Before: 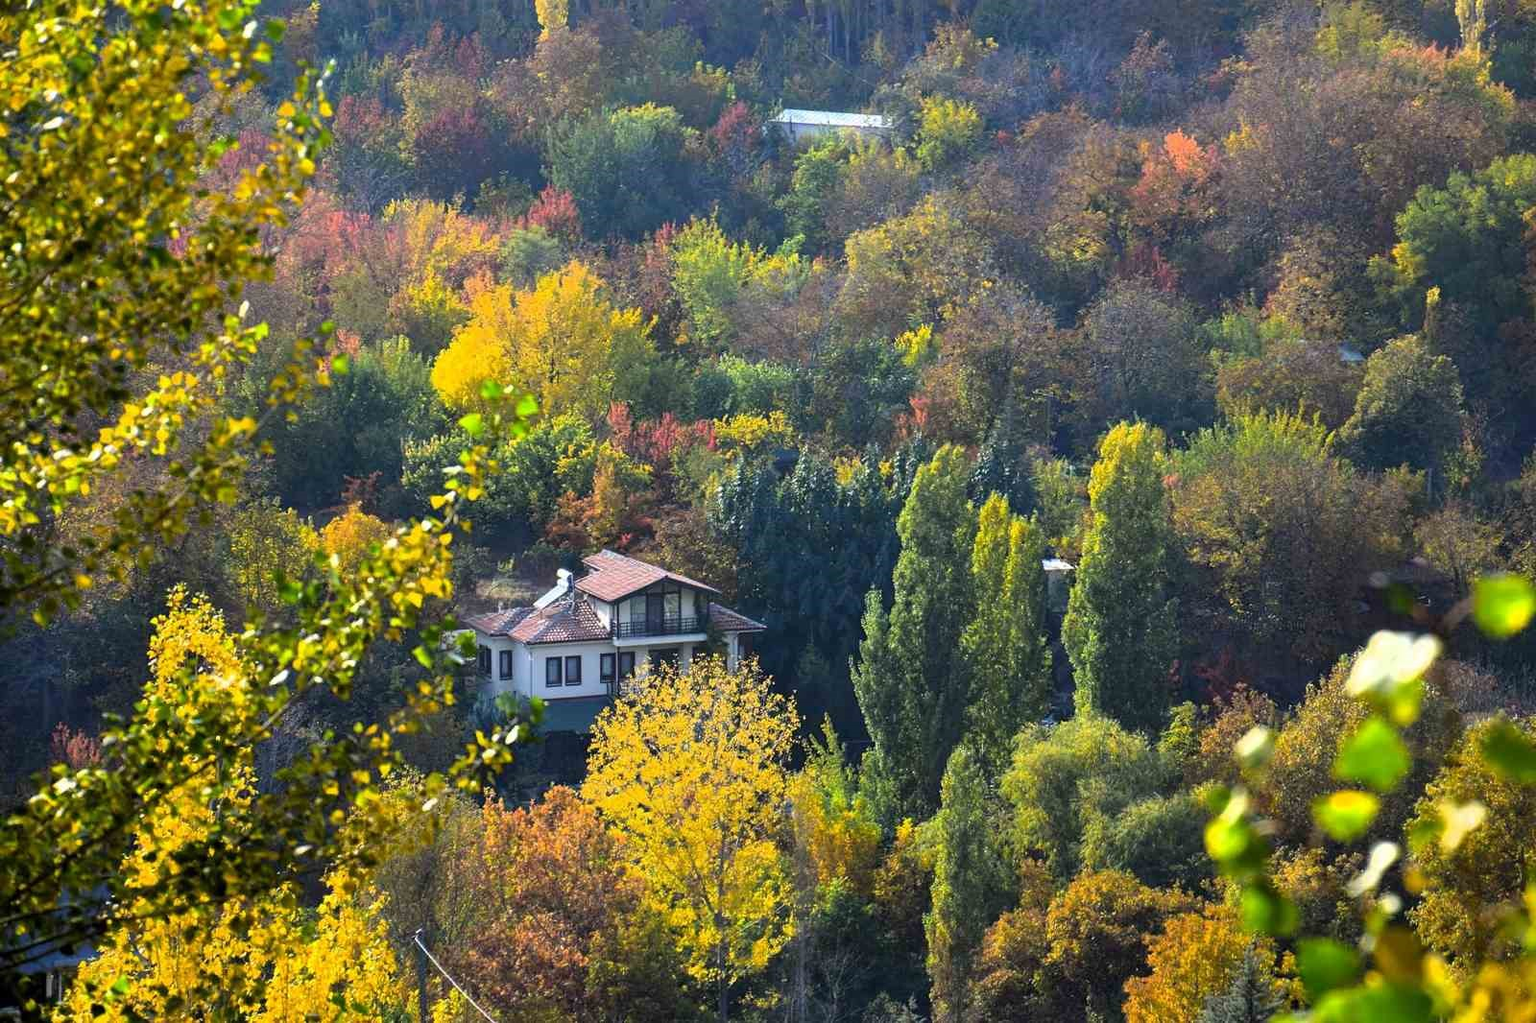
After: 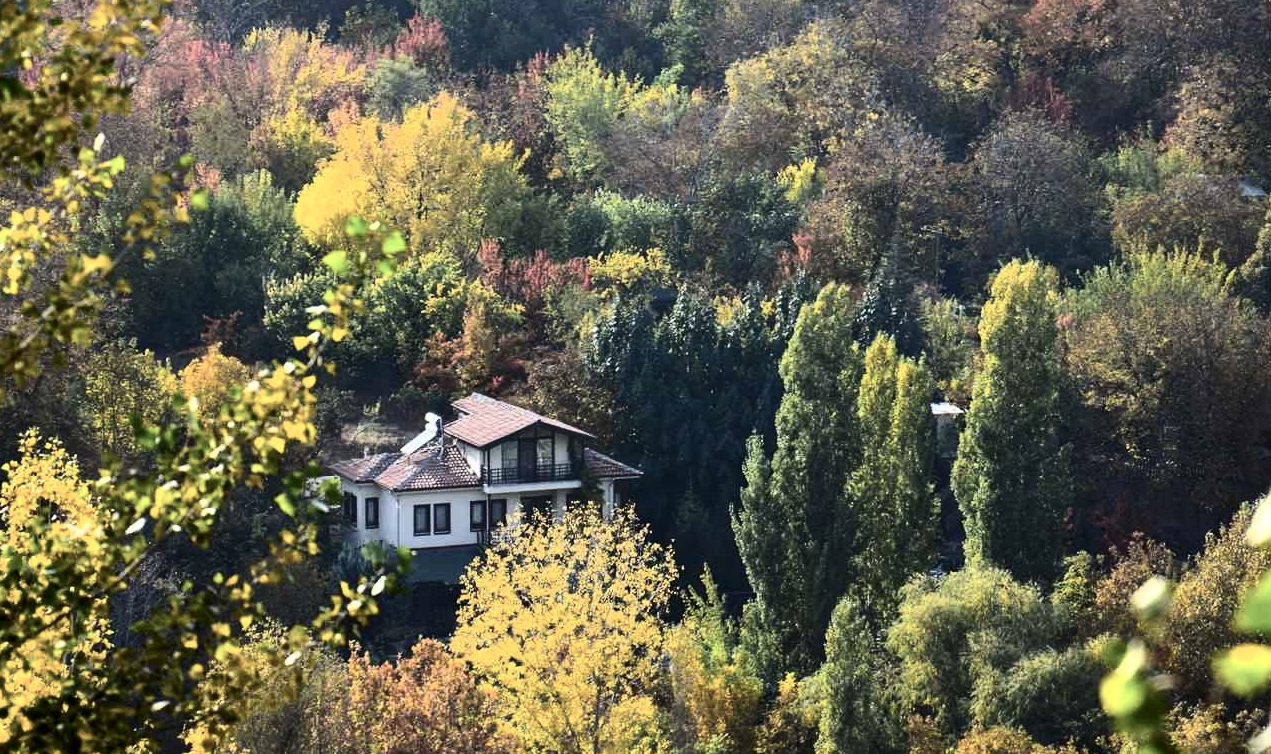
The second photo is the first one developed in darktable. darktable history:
crop: left 9.712%, top 16.928%, right 10.845%, bottom 12.332%
contrast brightness saturation: contrast 0.25, saturation -0.31
